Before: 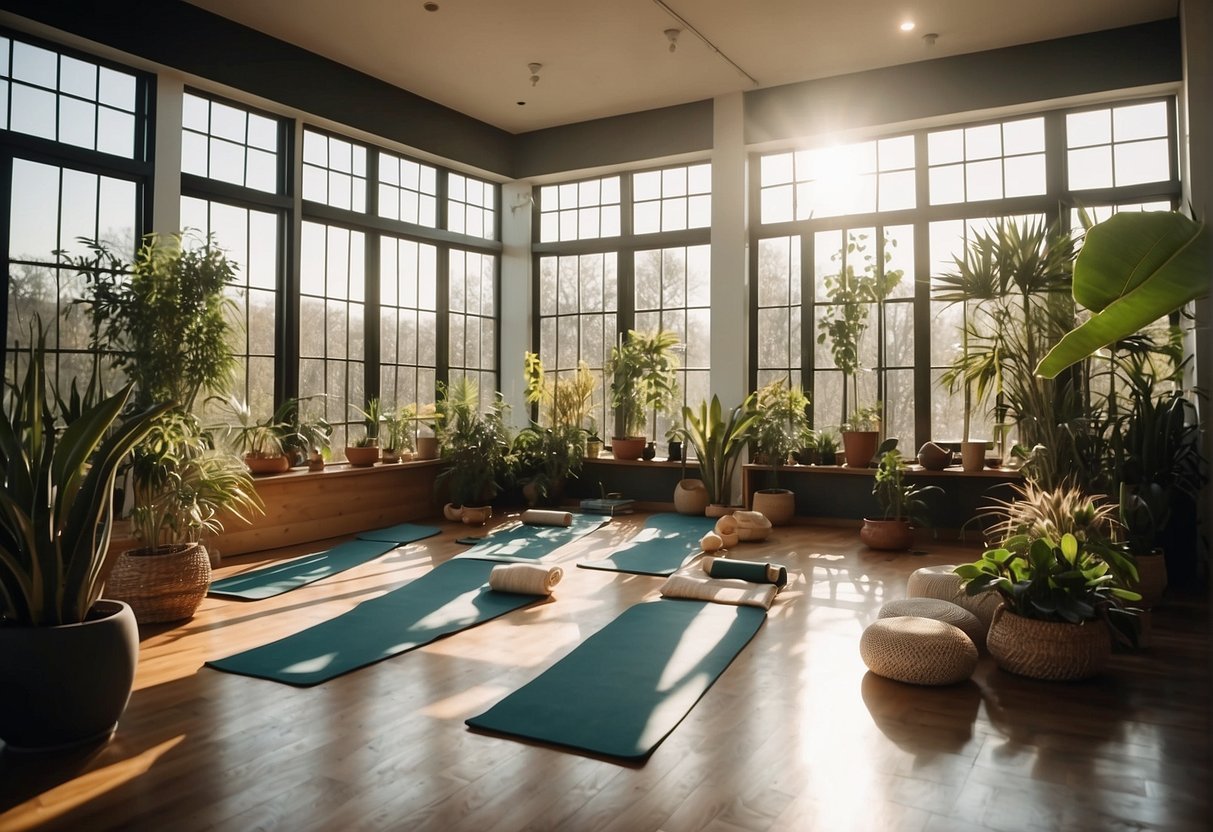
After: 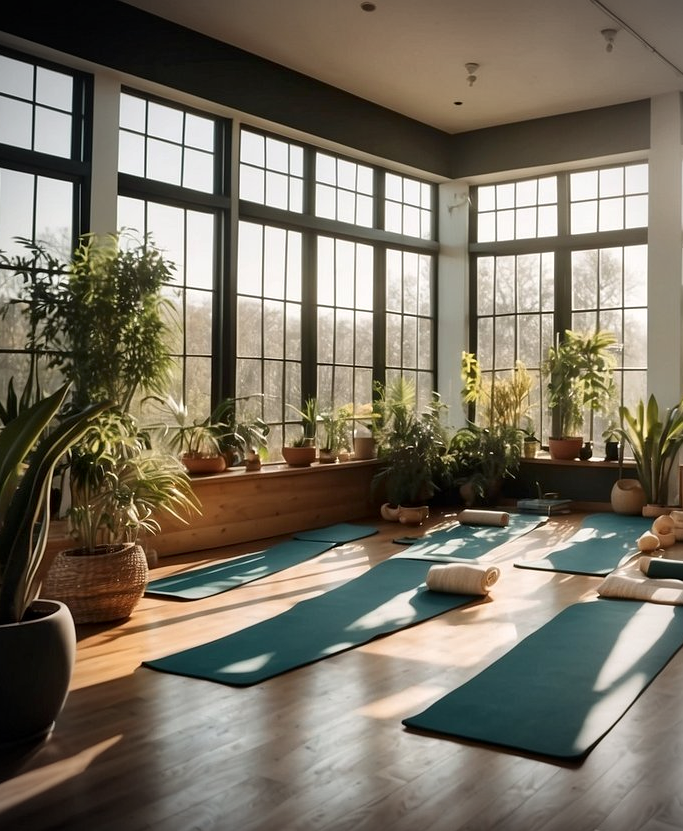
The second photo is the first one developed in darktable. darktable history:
vignetting: brightness -0.446, saturation -0.687
local contrast: mode bilateral grid, contrast 21, coarseness 49, detail 143%, midtone range 0.2
crop: left 5.2%, right 38.443%
